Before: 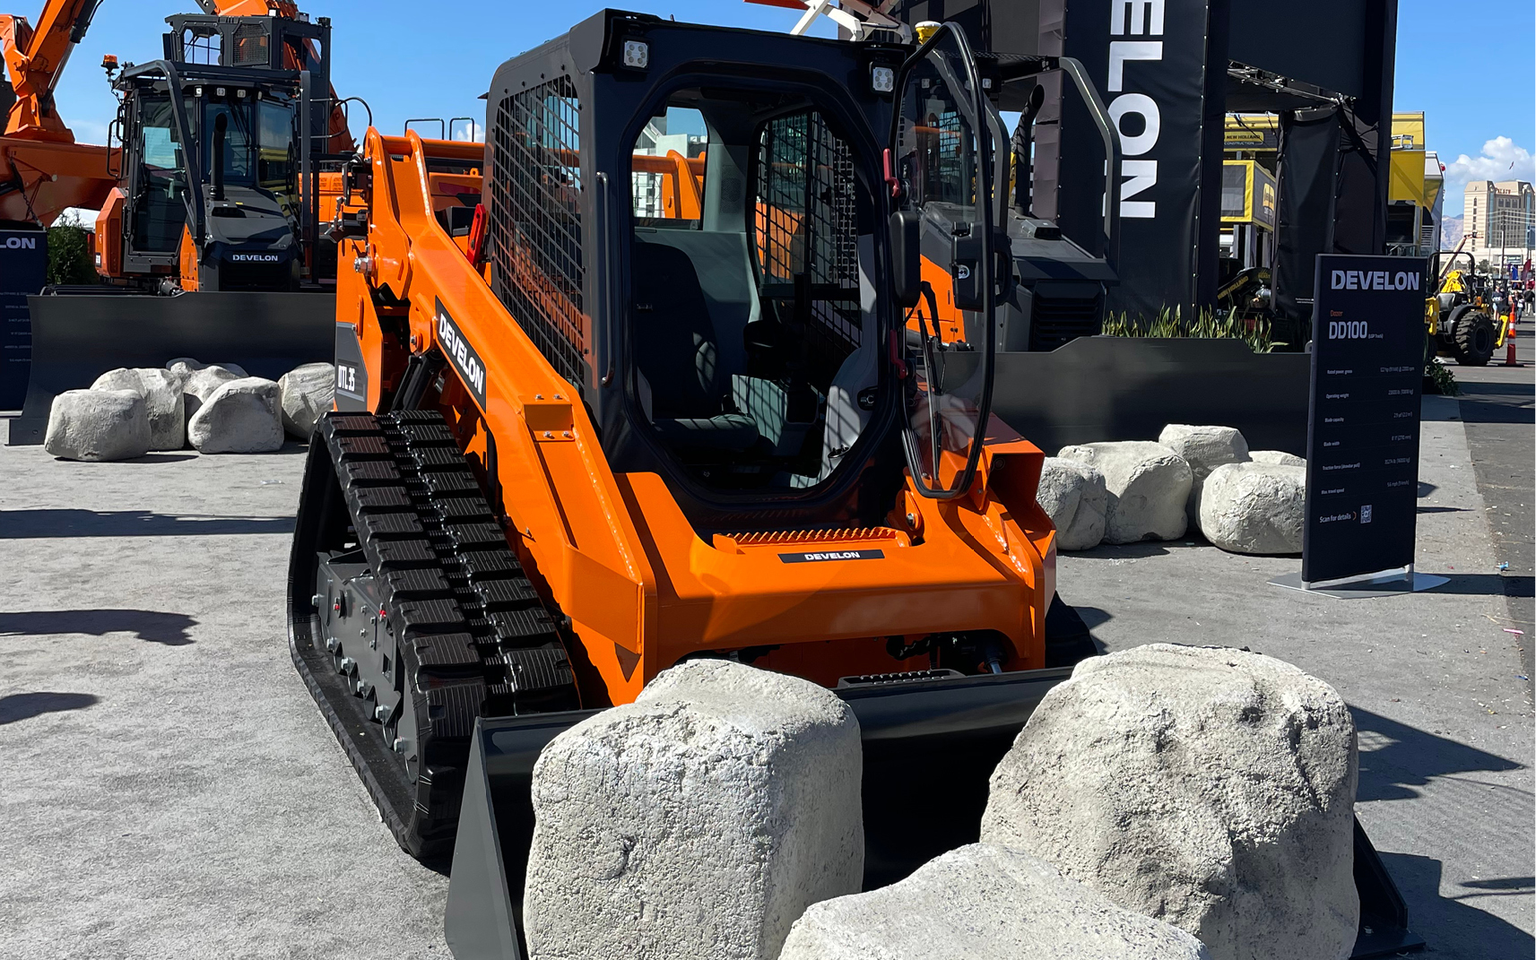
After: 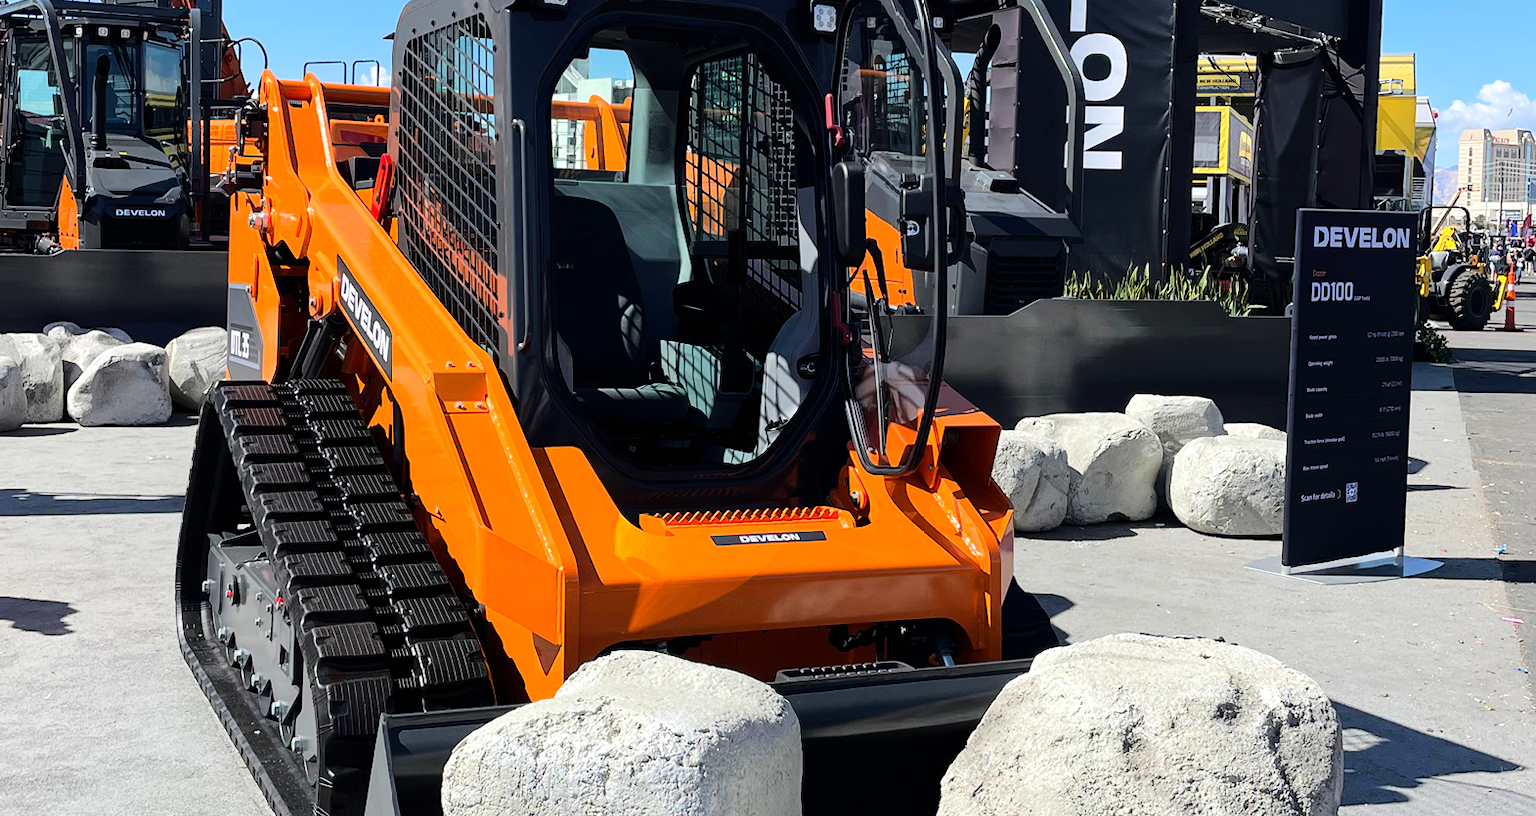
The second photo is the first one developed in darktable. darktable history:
tone equalizer: -7 EV 0.142 EV, -6 EV 0.562 EV, -5 EV 1.13 EV, -4 EV 1.33 EV, -3 EV 1.13 EV, -2 EV 0.6 EV, -1 EV 0.151 EV, edges refinement/feathering 500, mask exposure compensation -1.57 EV, preserve details no
crop: left 8.279%, top 6.625%, bottom 15.366%
